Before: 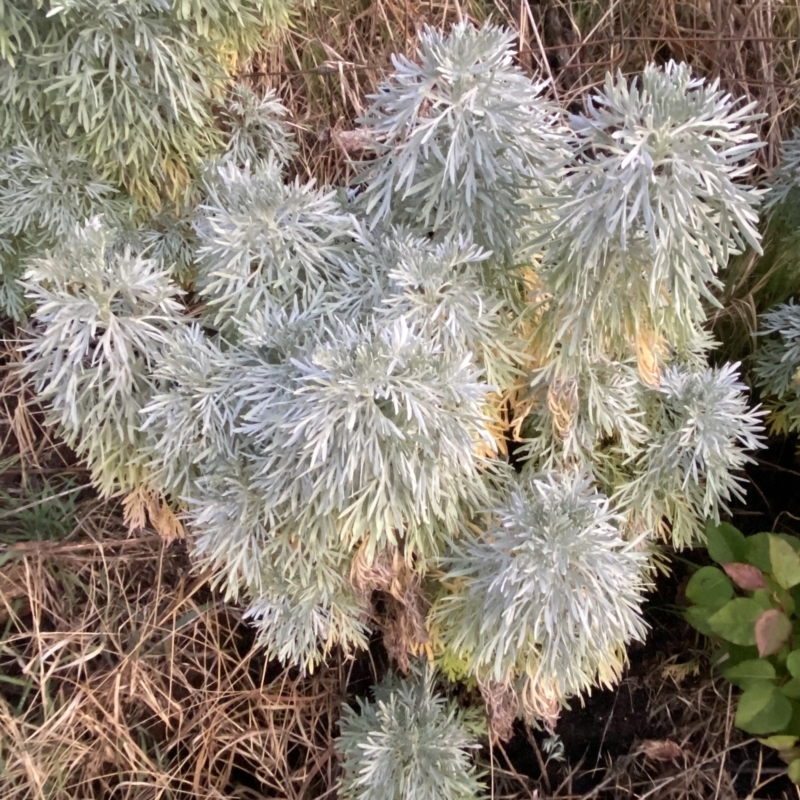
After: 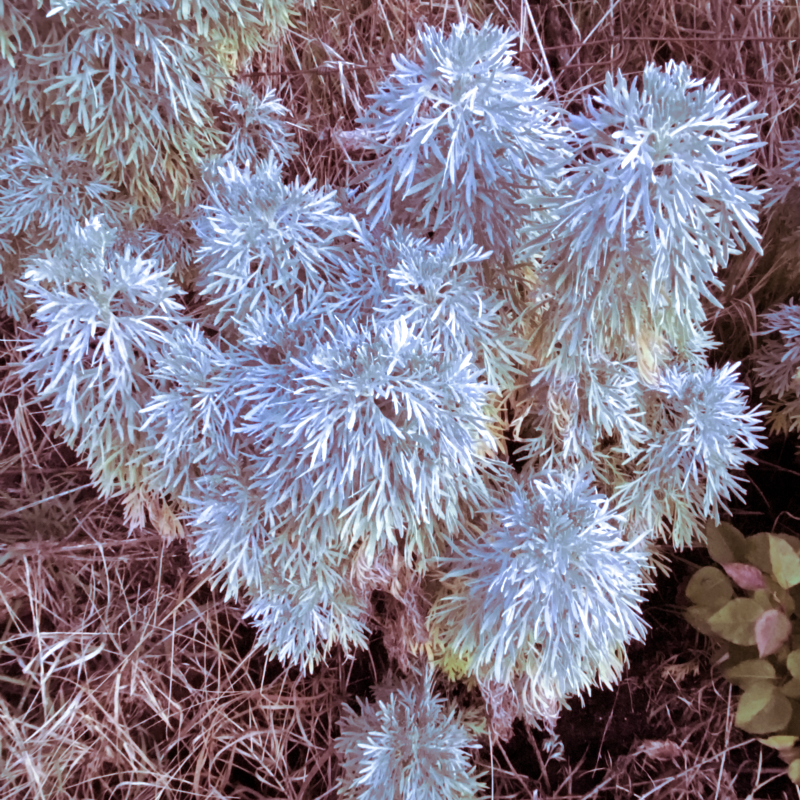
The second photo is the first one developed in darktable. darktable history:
split-toning: on, module defaults
white balance: red 0.871, blue 1.249
shadows and highlights: radius 100.41, shadows 50.55, highlights -64.36, highlights color adjustment 49.82%, soften with gaussian
